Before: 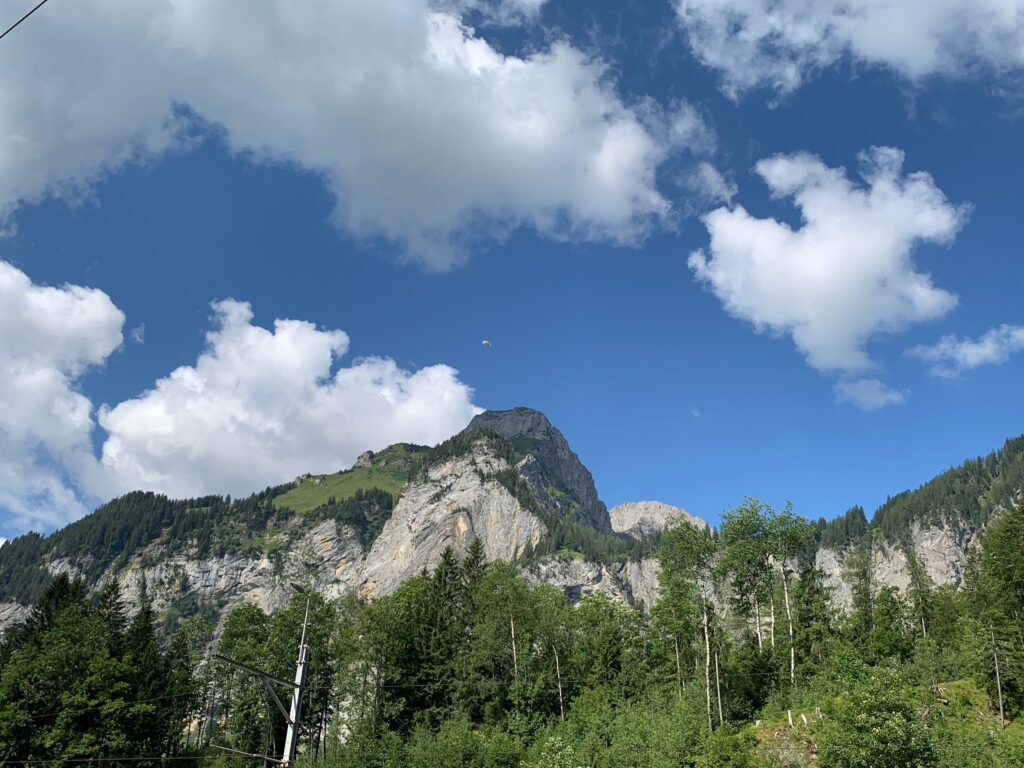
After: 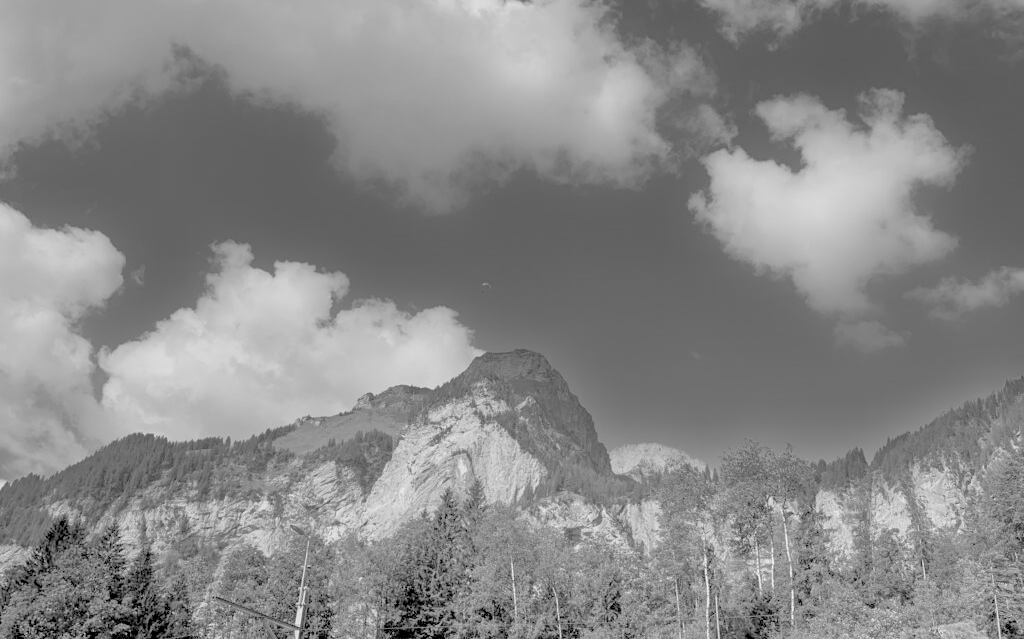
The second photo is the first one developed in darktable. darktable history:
crop: top 7.625%, bottom 8.027%
tone equalizer: -7 EV 0.15 EV, -6 EV 0.6 EV, -5 EV 1.15 EV, -4 EV 1.33 EV, -3 EV 1.15 EV, -2 EV 0.6 EV, -1 EV 0.15 EV, mask exposure compensation -0.5 EV
exposure: black level correction 0, exposure 1 EV, compensate highlight preservation false
monochrome: a 79.32, b 81.83, size 1.1
levels: levels [0.072, 0.414, 0.976]
